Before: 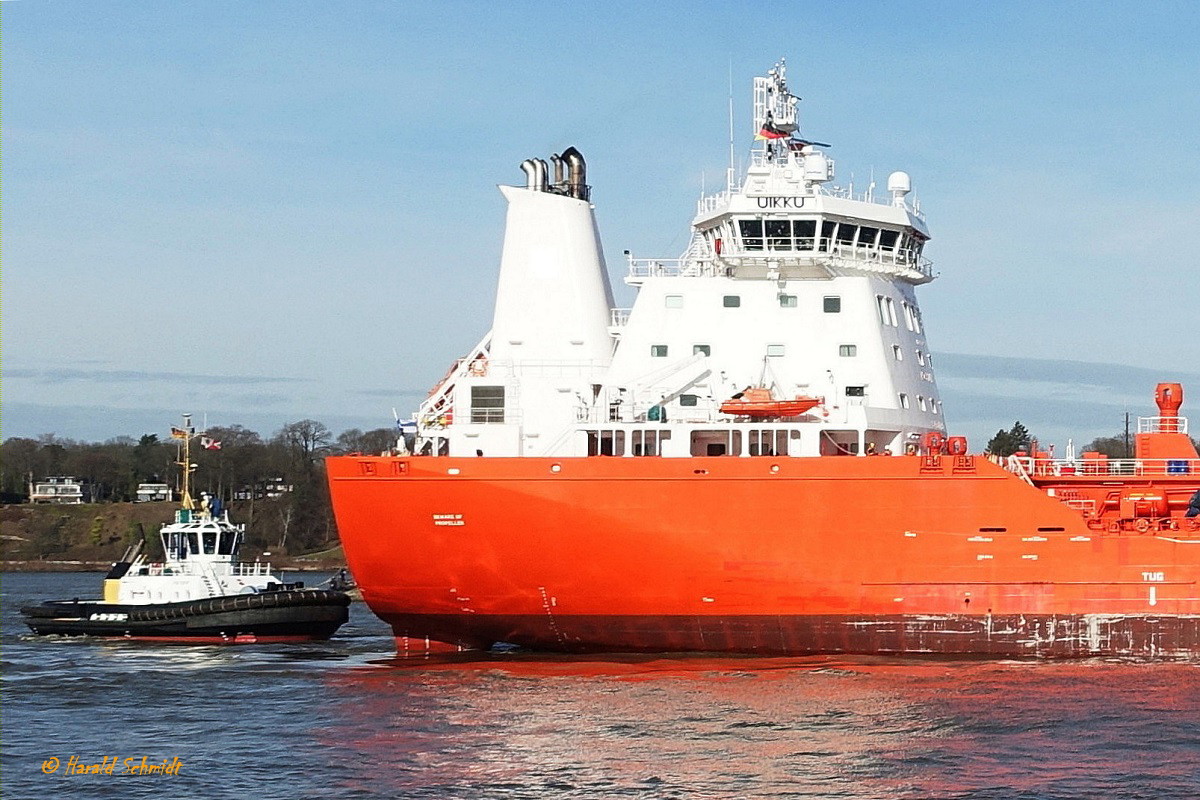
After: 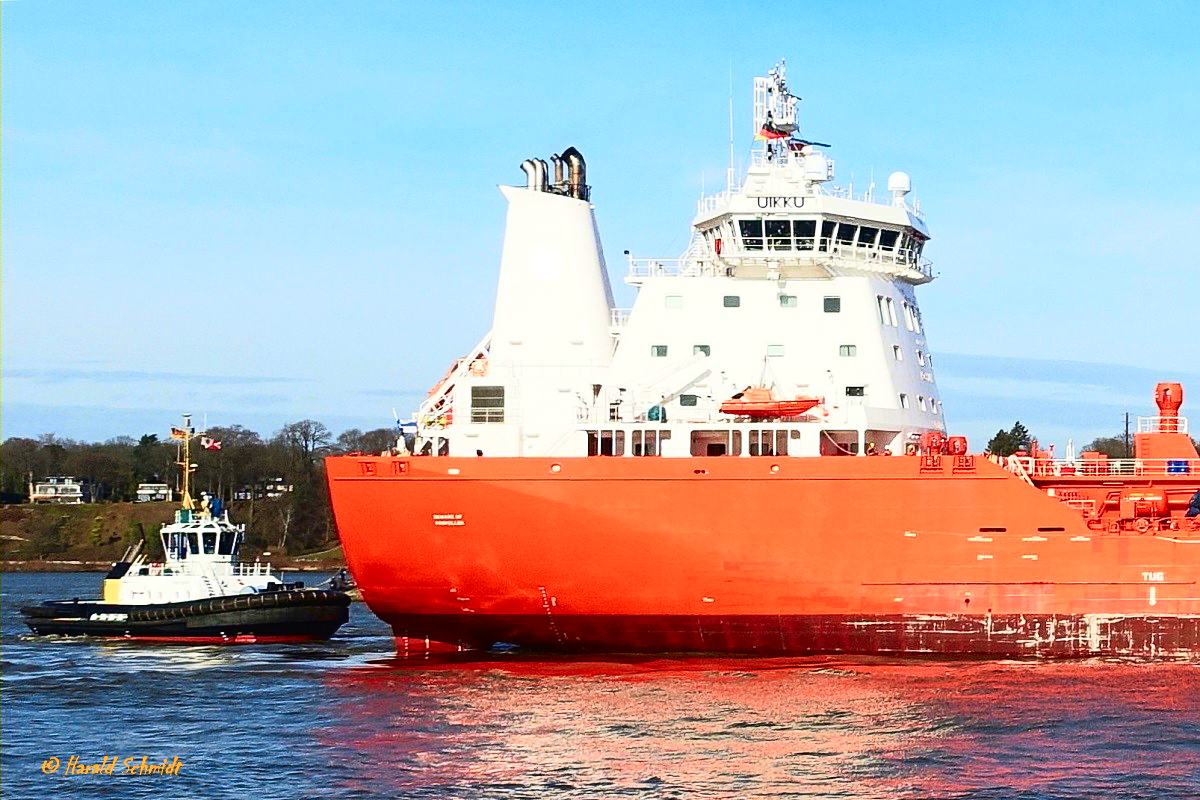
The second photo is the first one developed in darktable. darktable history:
tone curve: curves: ch0 [(0, 0.013) (0.074, 0.044) (0.251, 0.234) (0.472, 0.511) (0.63, 0.752) (0.746, 0.866) (0.899, 0.956) (1, 1)]; ch1 [(0, 0) (0.08, 0.08) (0.347, 0.394) (0.455, 0.441) (0.5, 0.5) (0.517, 0.53) (0.563, 0.611) (0.617, 0.682) (0.756, 0.788) (0.92, 0.92) (1, 1)]; ch2 [(0, 0) (0.096, 0.056) (0.304, 0.204) (0.5, 0.5) (0.539, 0.575) (0.597, 0.644) (0.92, 0.92) (1, 1)], color space Lab, independent channels, preserve colors none
tone equalizer: edges refinement/feathering 500, mask exposure compensation -1.57 EV, preserve details no
